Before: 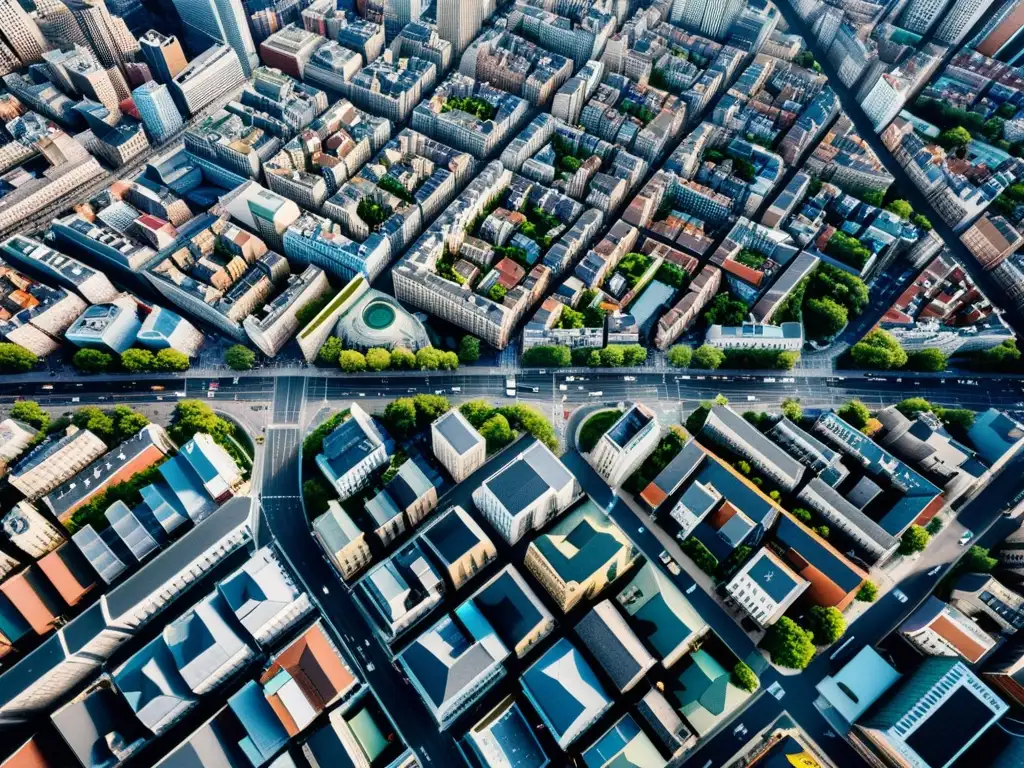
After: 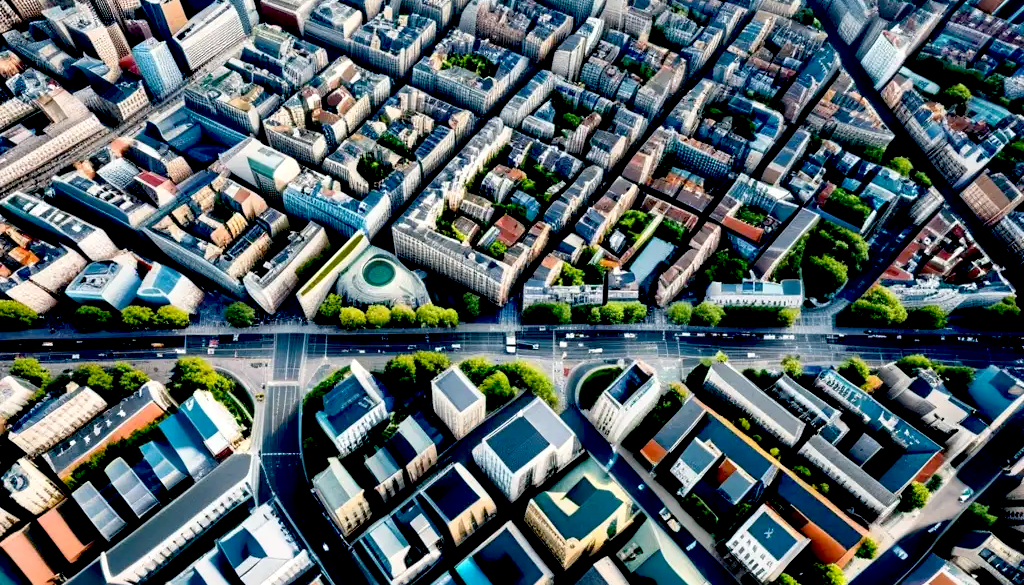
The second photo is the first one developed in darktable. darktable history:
crop: top 5.603%, bottom 18.125%
exposure: black level correction 0.026, exposure 0.182 EV, compensate highlight preservation false
